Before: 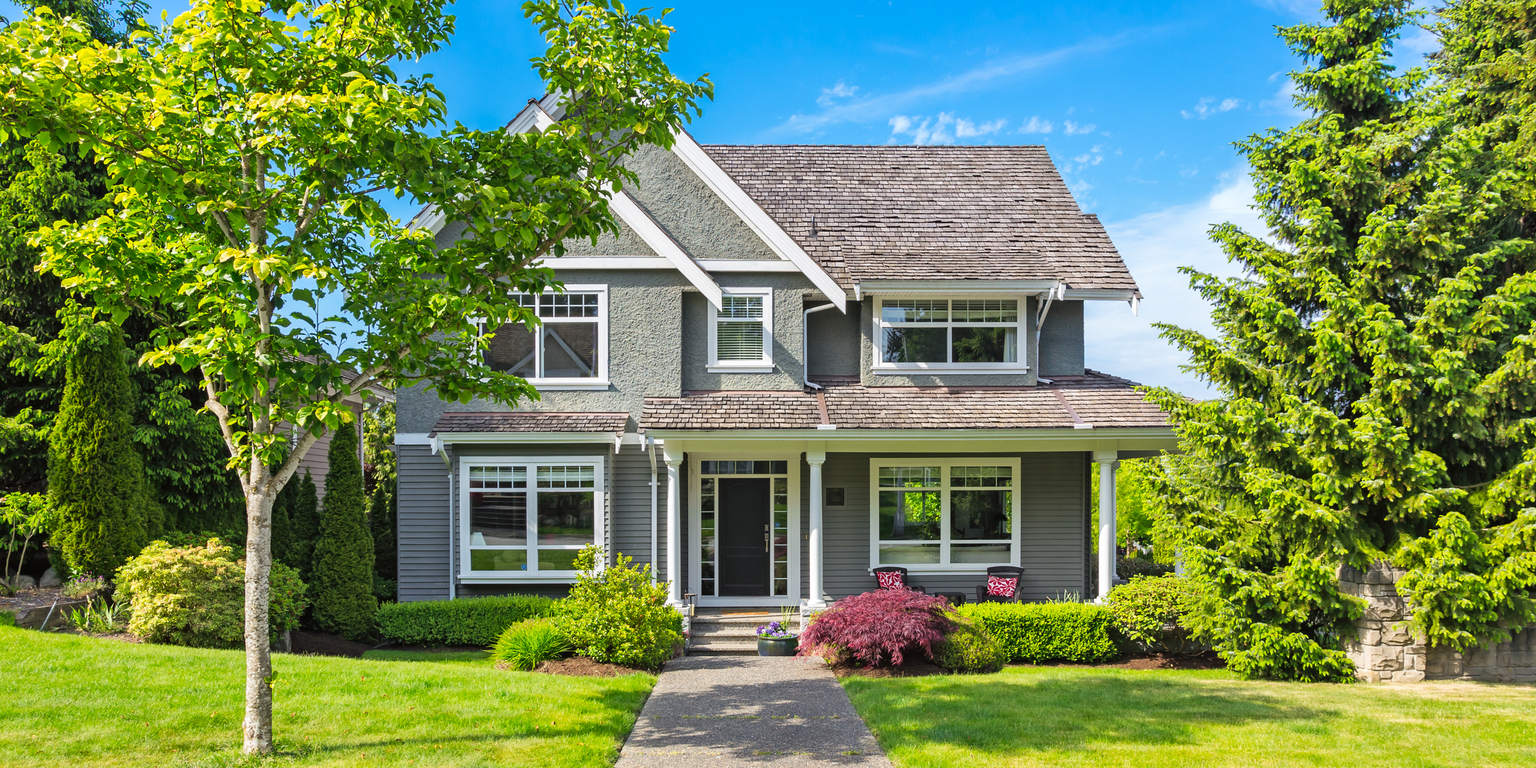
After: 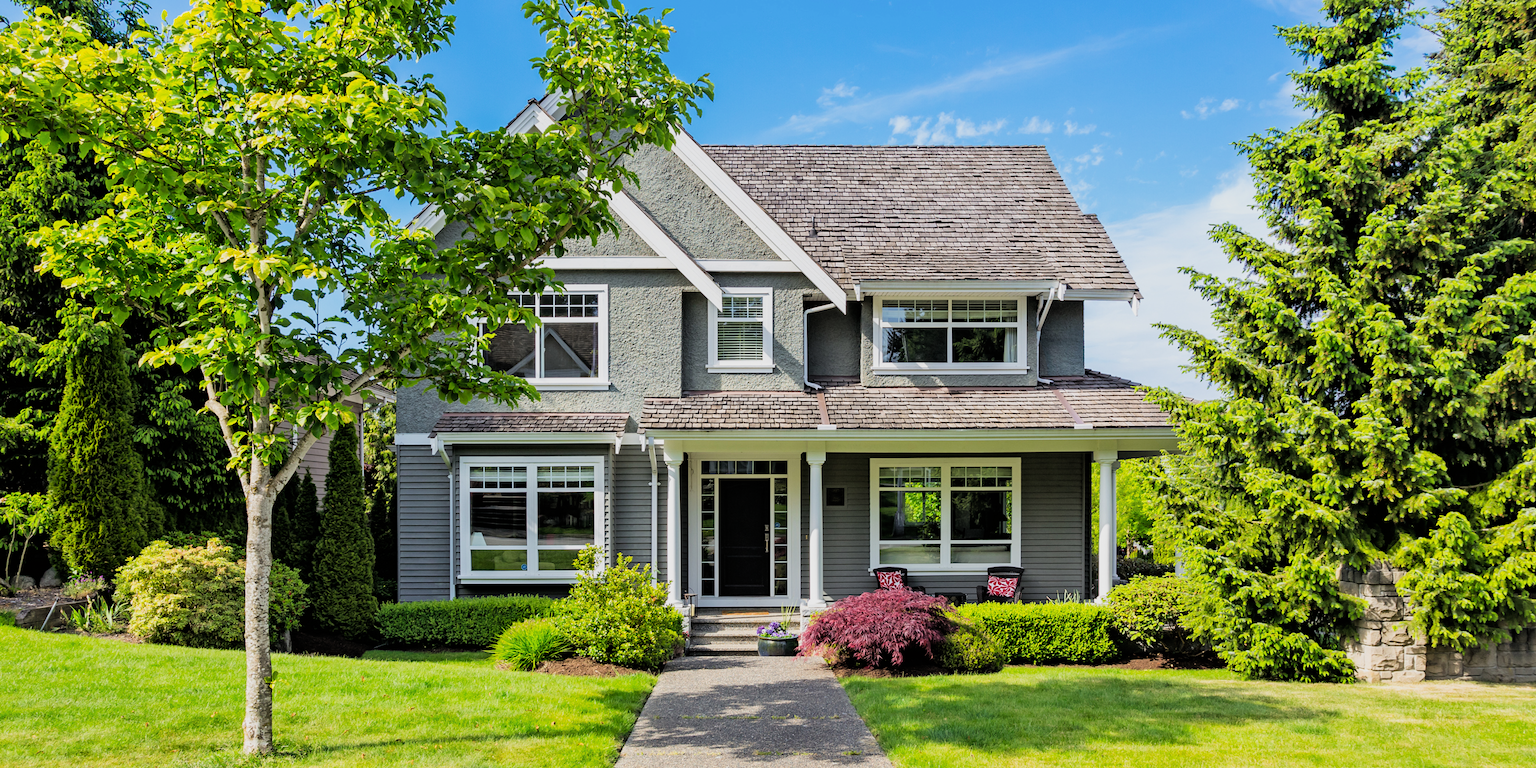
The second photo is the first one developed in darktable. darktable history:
exposure: exposure 0.014 EV, compensate exposure bias true, compensate highlight preservation false
filmic rgb: black relative exposure -5.11 EV, white relative exposure 3.5 EV, hardness 3.17, contrast 1.189, highlights saturation mix -28.52%, iterations of high-quality reconstruction 0
